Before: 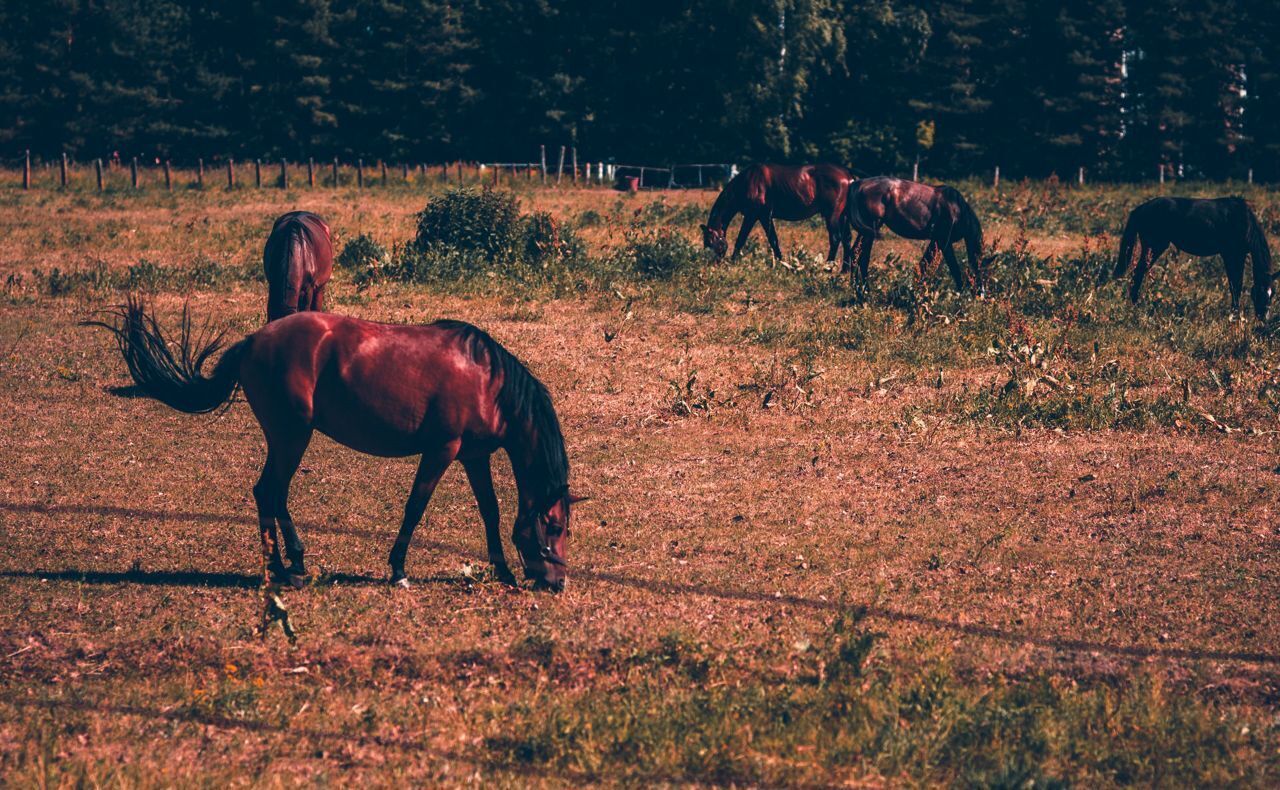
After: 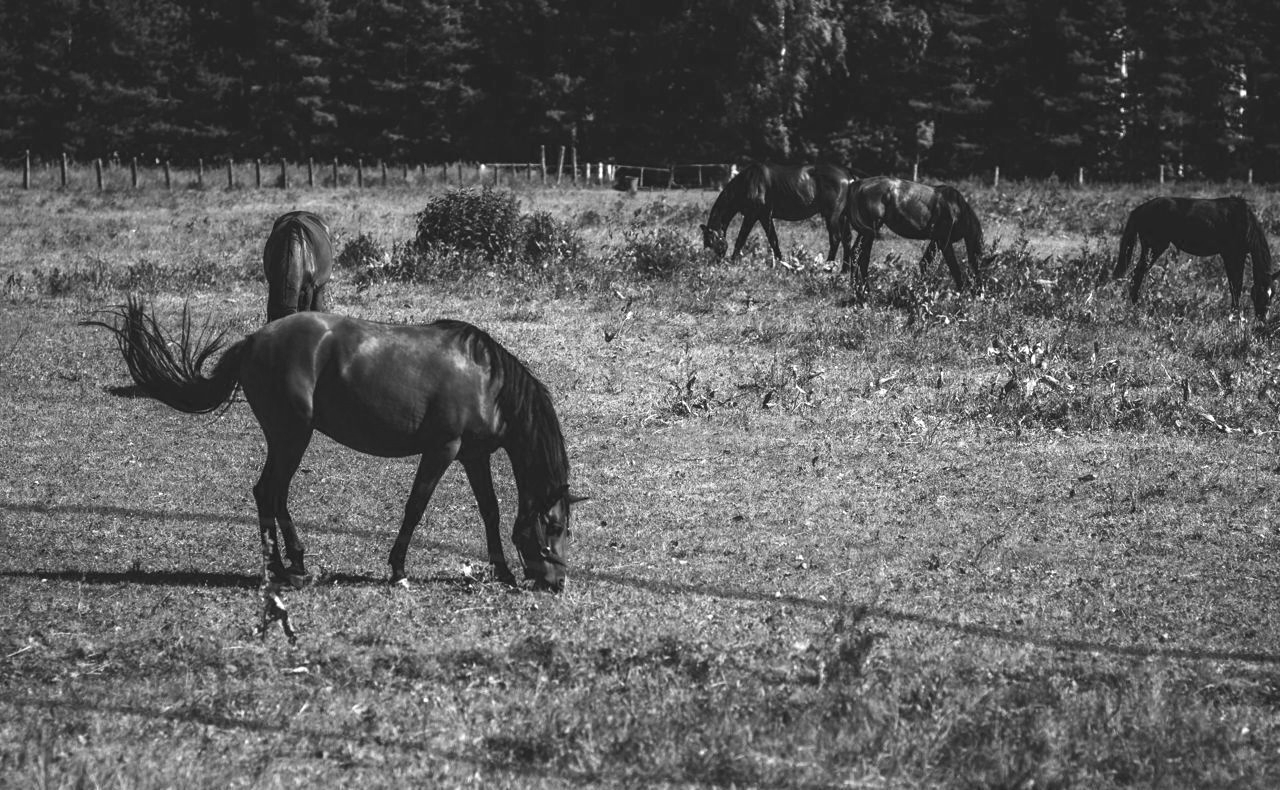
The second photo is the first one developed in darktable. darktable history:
exposure: black level correction -0.002, exposure 0.54 EV, compensate highlight preservation false
monochrome: a -6.99, b 35.61, size 1.4
